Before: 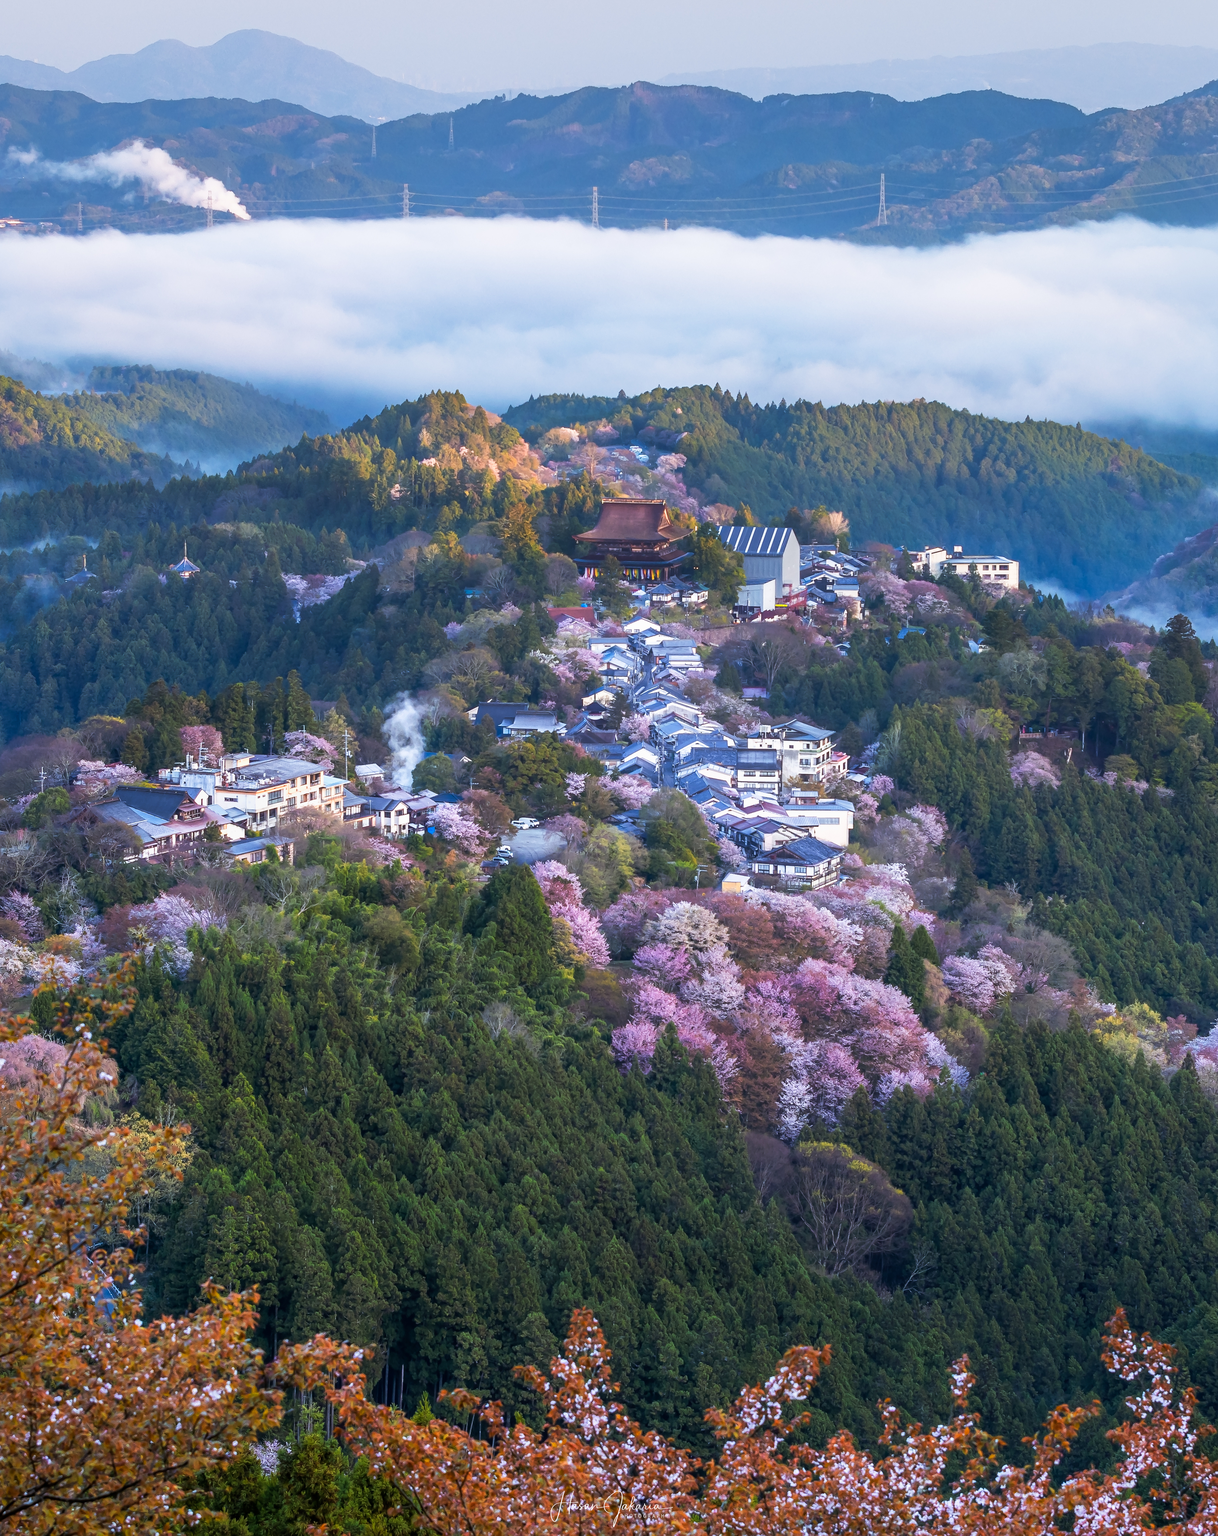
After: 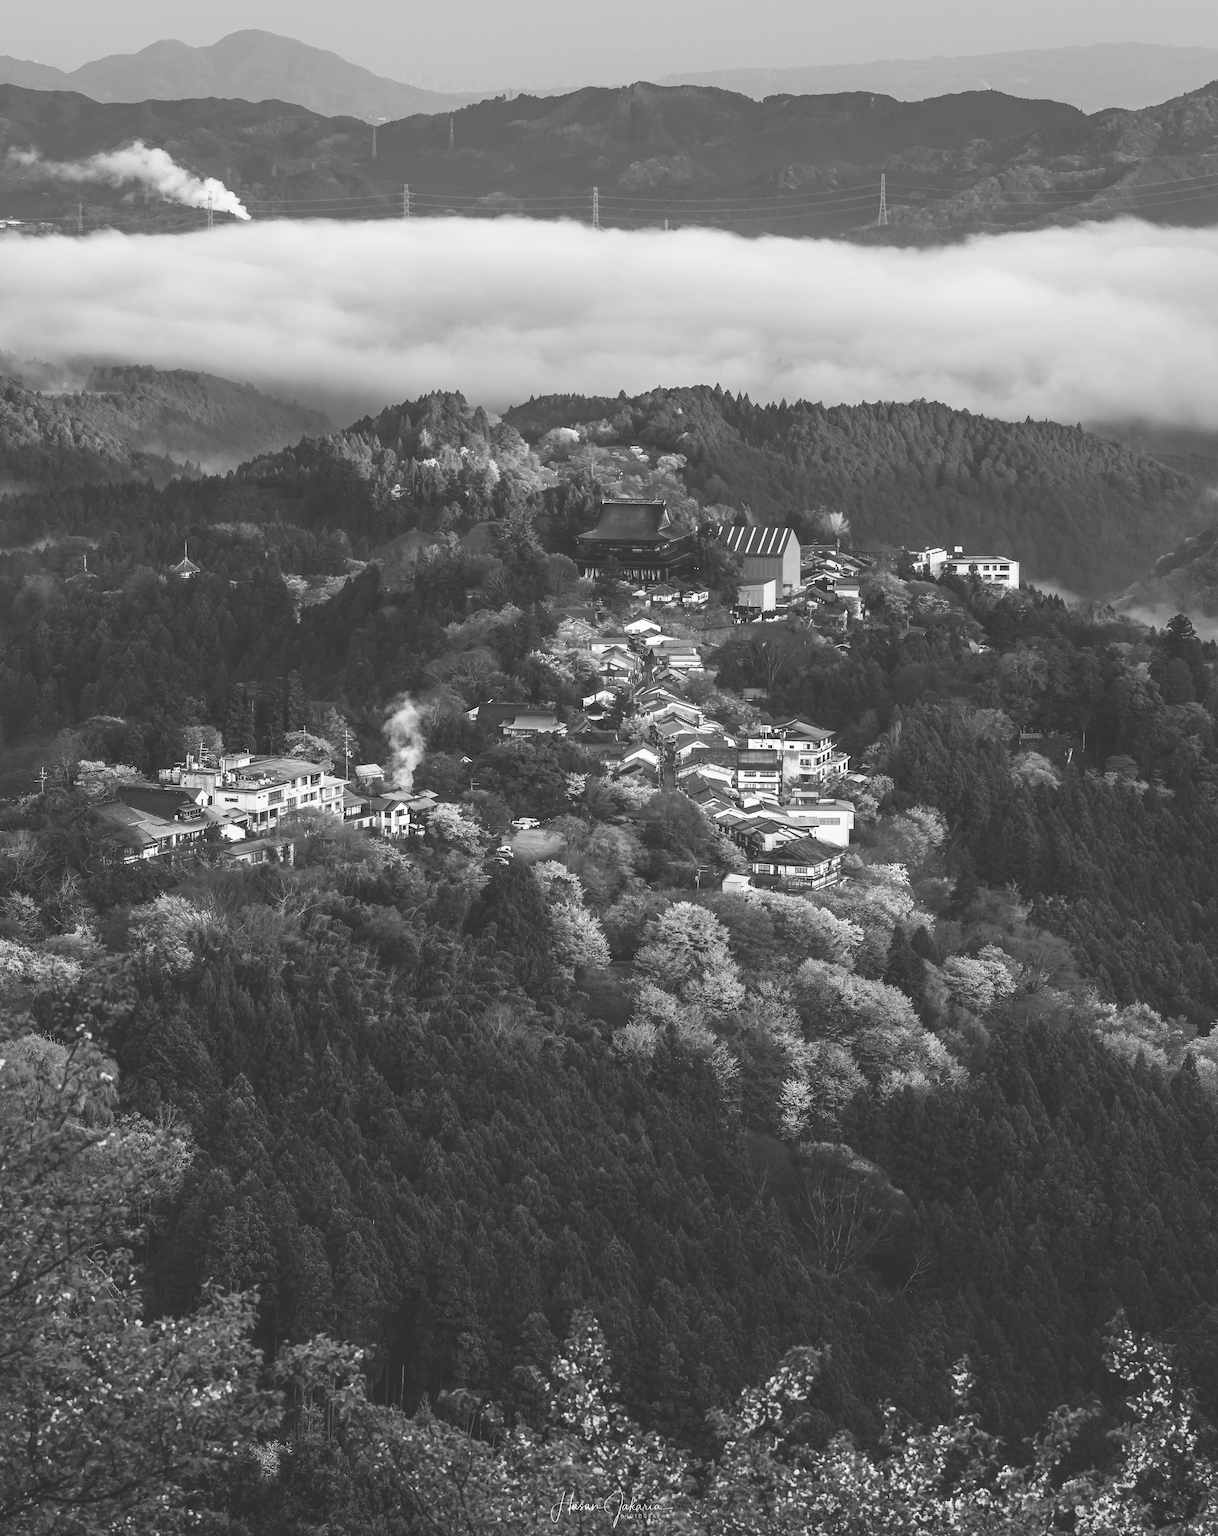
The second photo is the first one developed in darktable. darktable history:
rgb curve: curves: ch0 [(0, 0.186) (0.314, 0.284) (0.775, 0.708) (1, 1)], compensate middle gray true, preserve colors none
monochrome: a 2.21, b -1.33, size 2.2
